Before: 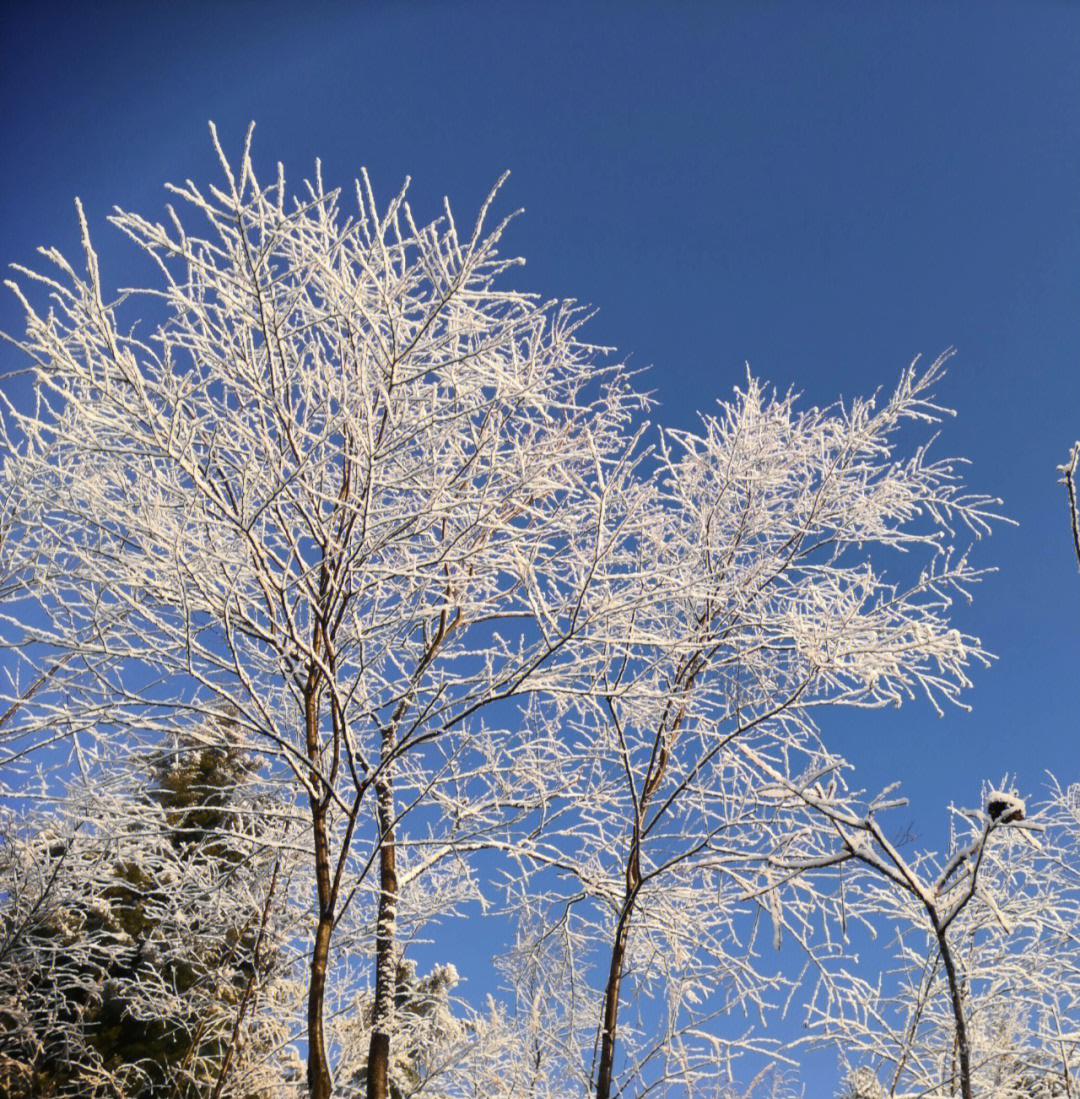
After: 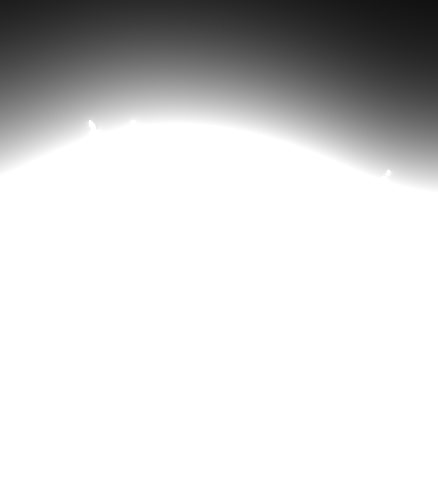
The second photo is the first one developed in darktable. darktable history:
crop and rotate: left 11.177%, top 0.075%, right 48.22%, bottom 54.264%
contrast brightness saturation: saturation -0.998
sharpen: on, module defaults
color balance rgb: perceptual saturation grading › global saturation 34.938%, perceptual saturation grading › highlights -29.809%, perceptual saturation grading › shadows 34.84%, global vibrance 5.381%, contrast 2.8%
exposure: black level correction 0, exposure 1.104 EV, compensate exposure bias true, compensate highlight preservation false
local contrast: highlights 1%, shadows 4%, detail 134%
levels: white 99.9%, levels [0.721, 0.937, 0.997]
